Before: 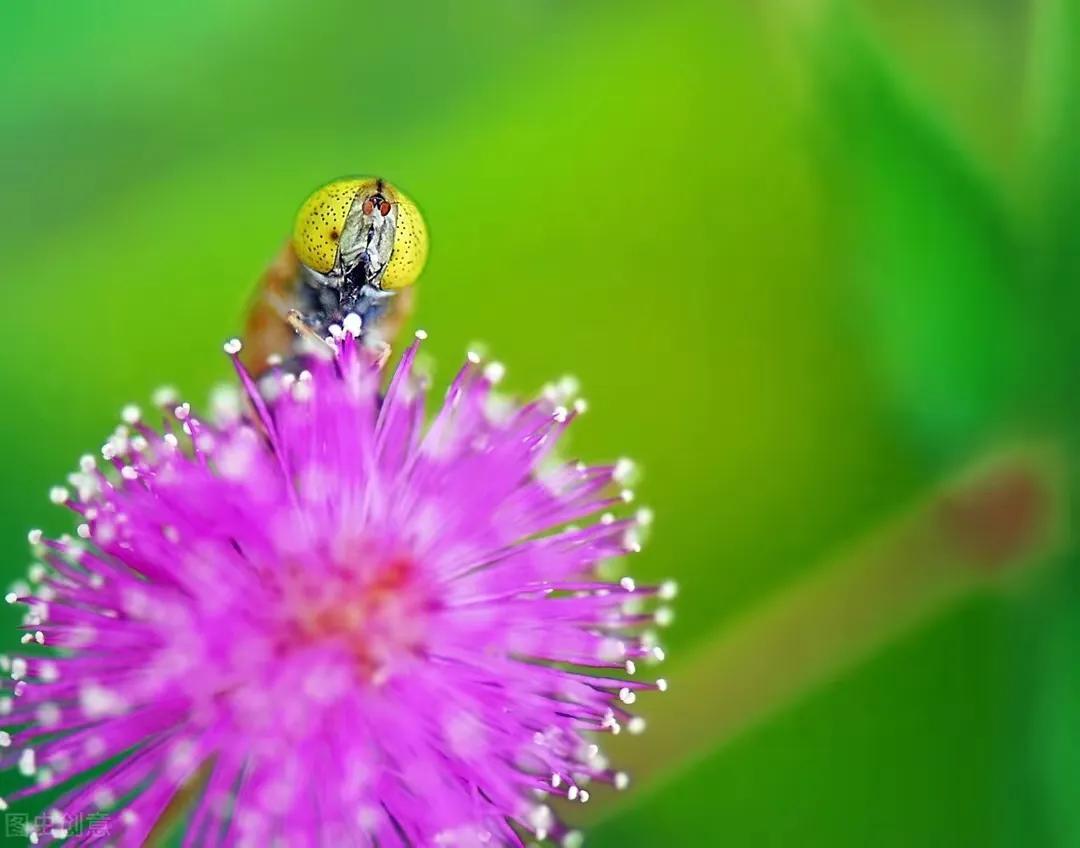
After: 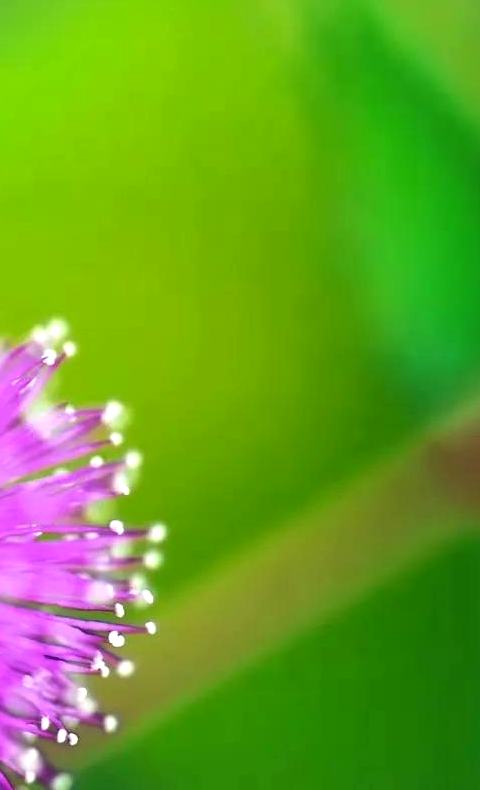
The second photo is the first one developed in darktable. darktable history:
levels: levels [0.055, 0.477, 0.9]
color correction: highlights b* 0.037
crop: left 47.391%, top 6.75%, right 8.098%
